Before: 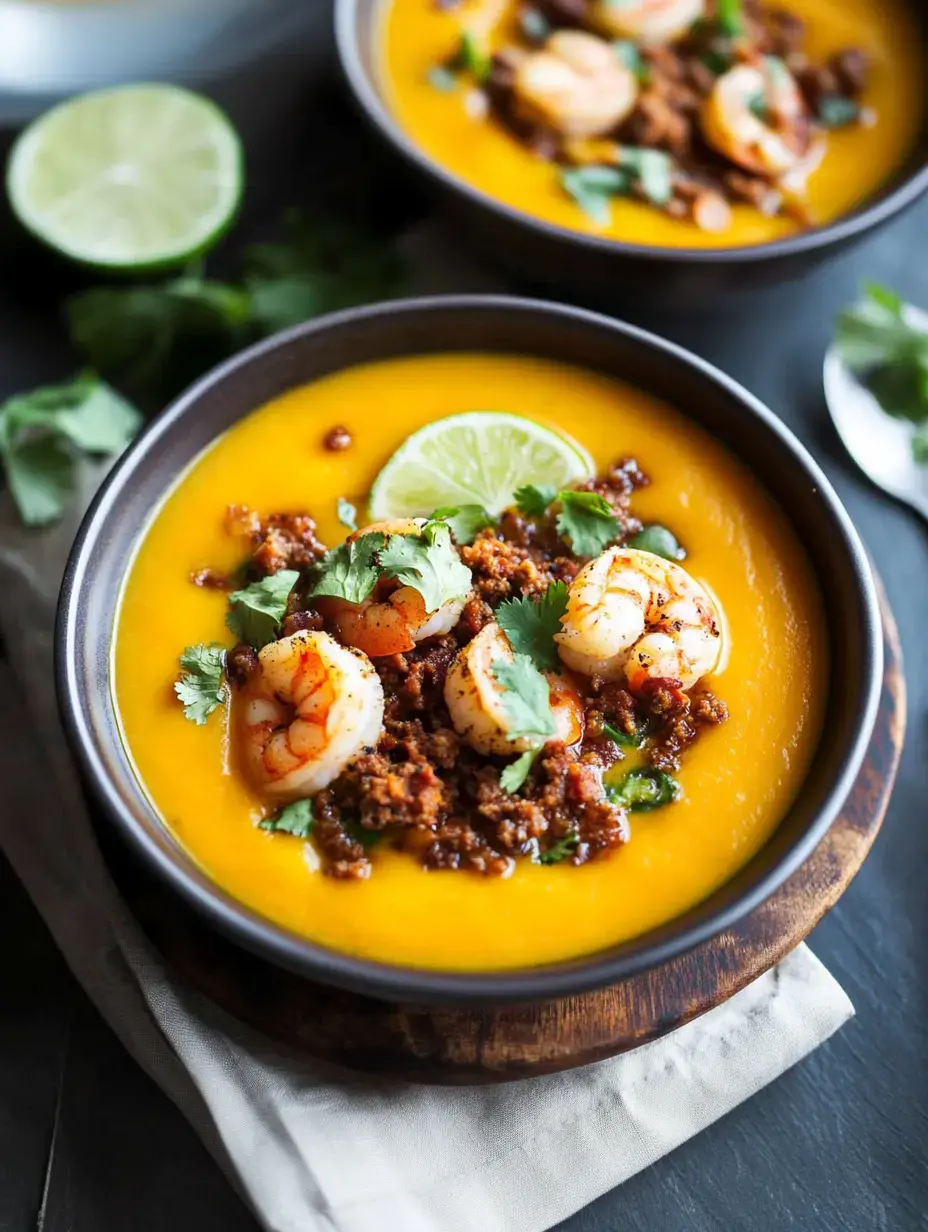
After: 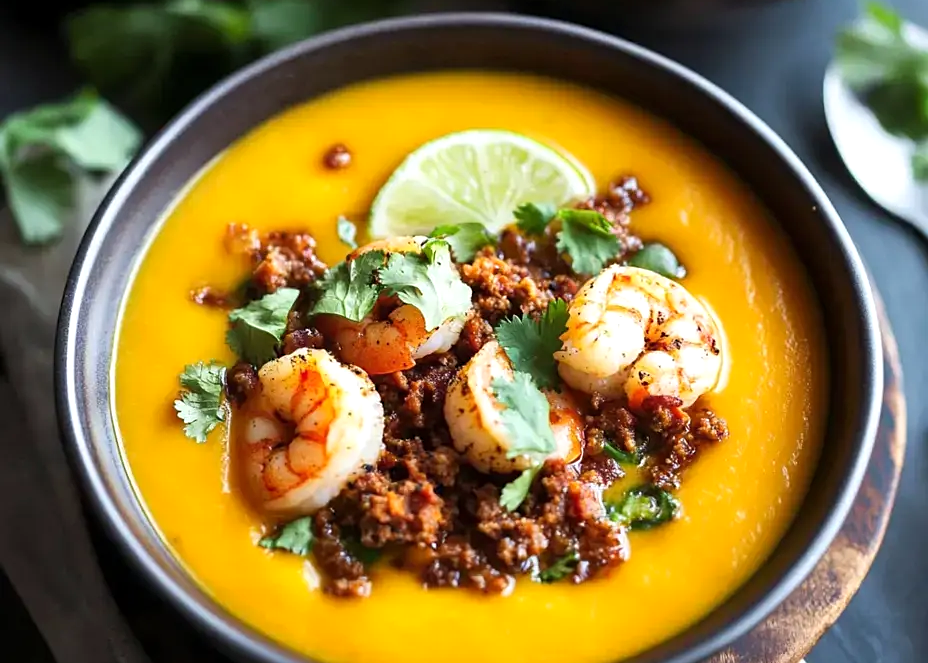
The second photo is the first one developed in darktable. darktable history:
crop and rotate: top 22.919%, bottom 23.221%
sharpen: amount 0.21
levels: levels [0, 0.476, 0.951]
